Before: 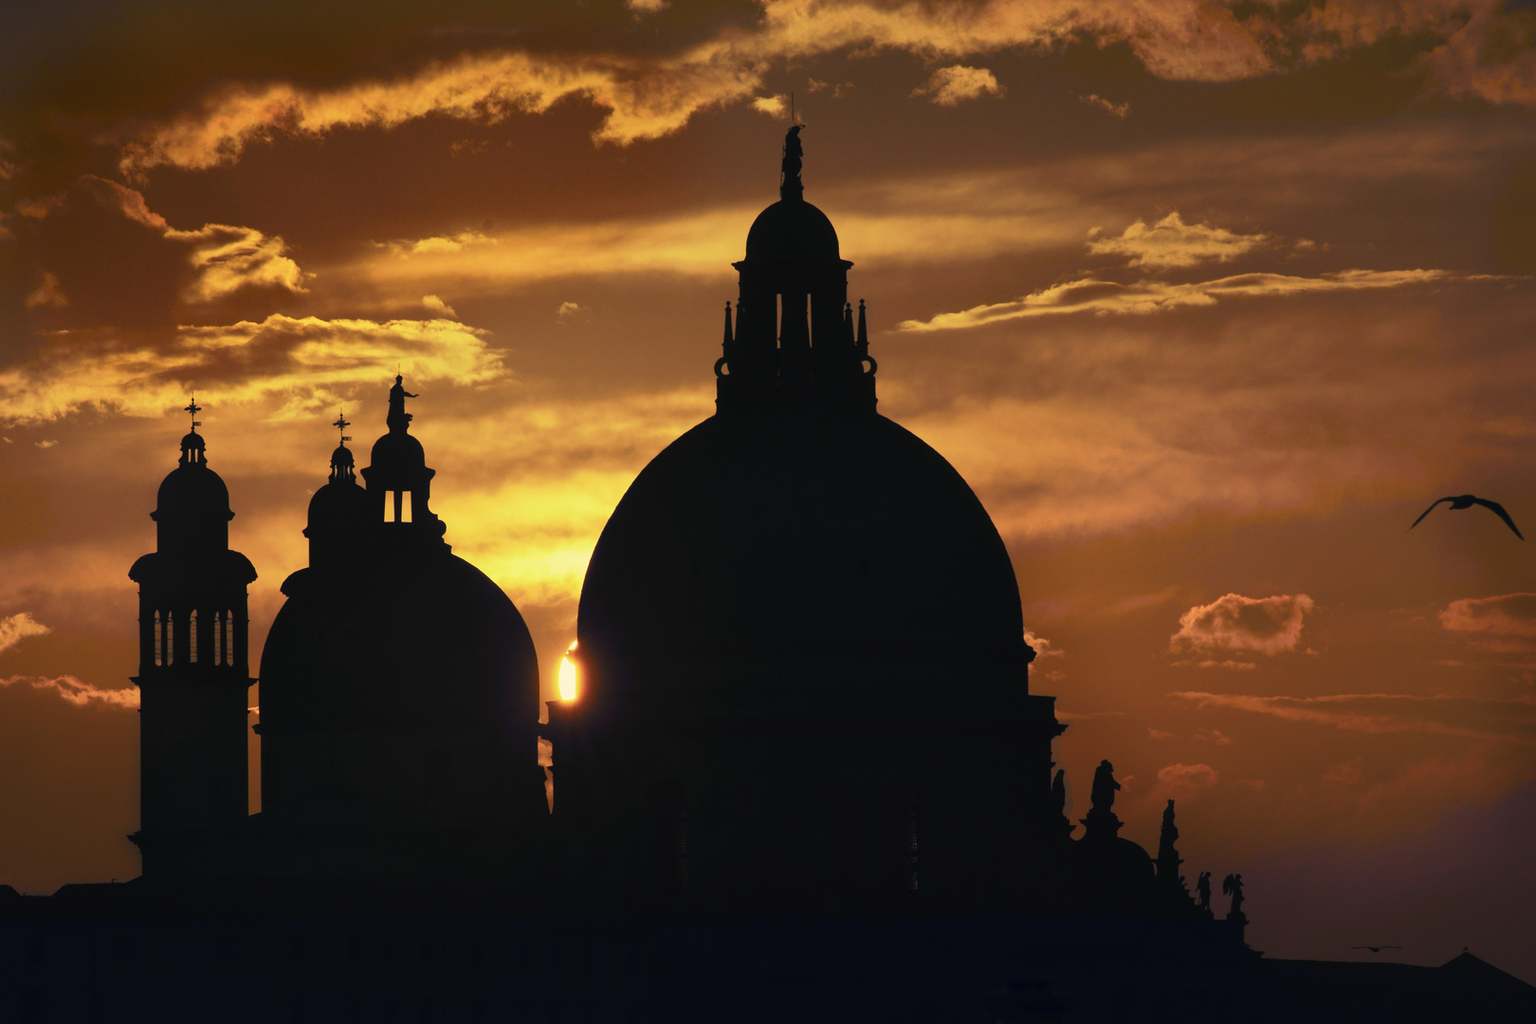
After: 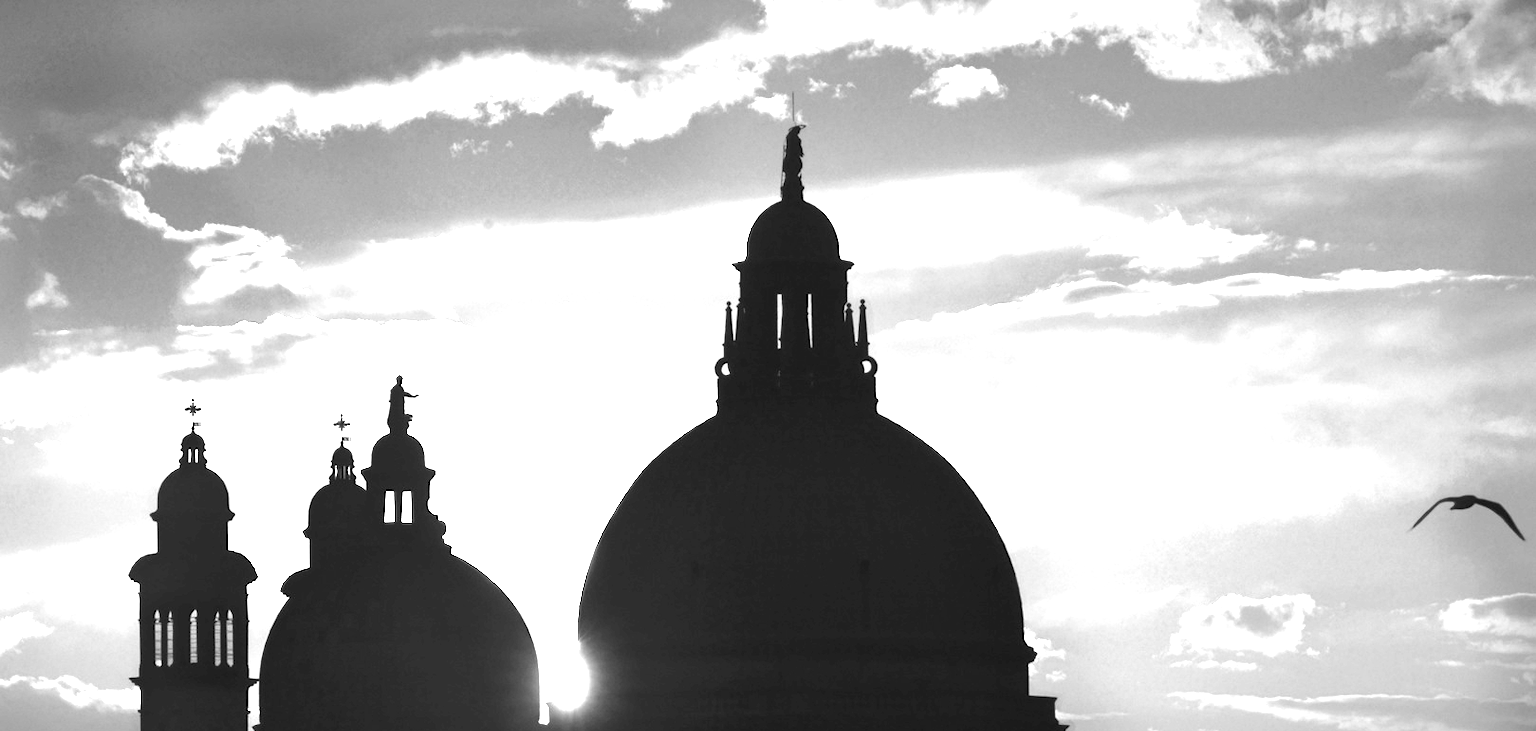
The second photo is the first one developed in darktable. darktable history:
crop: bottom 28.576%
monochrome: size 3.1
exposure: black level correction 0, exposure 1.125 EV, compensate exposure bias true, compensate highlight preservation false
color correction: highlights a* 21.88, highlights b* 22.25
